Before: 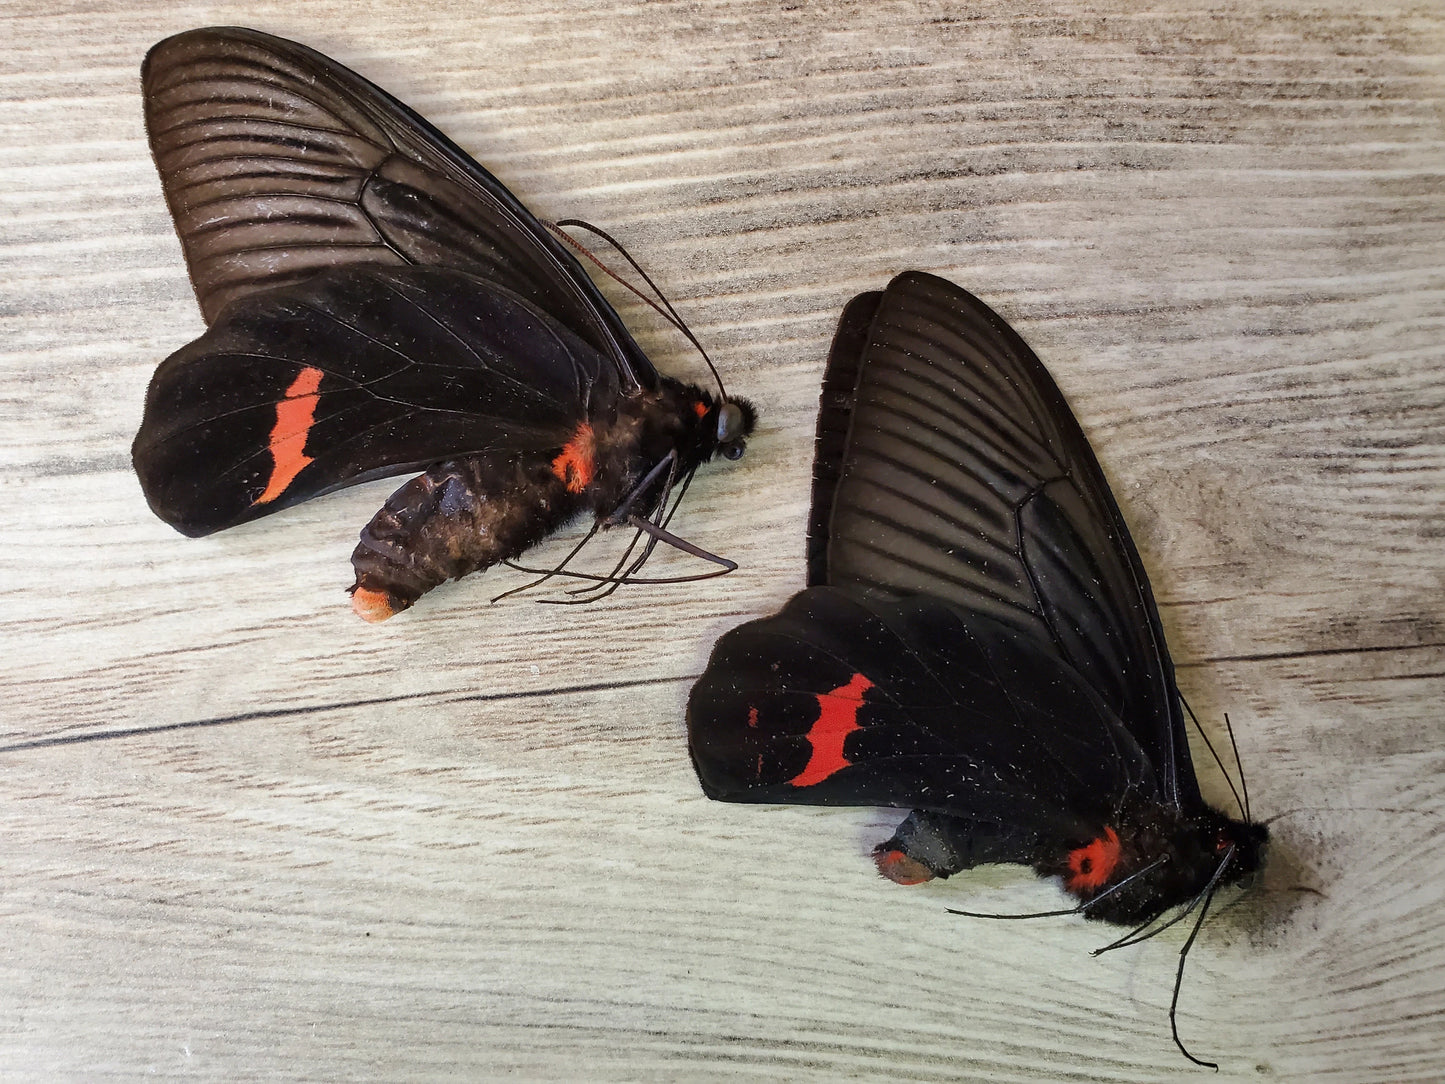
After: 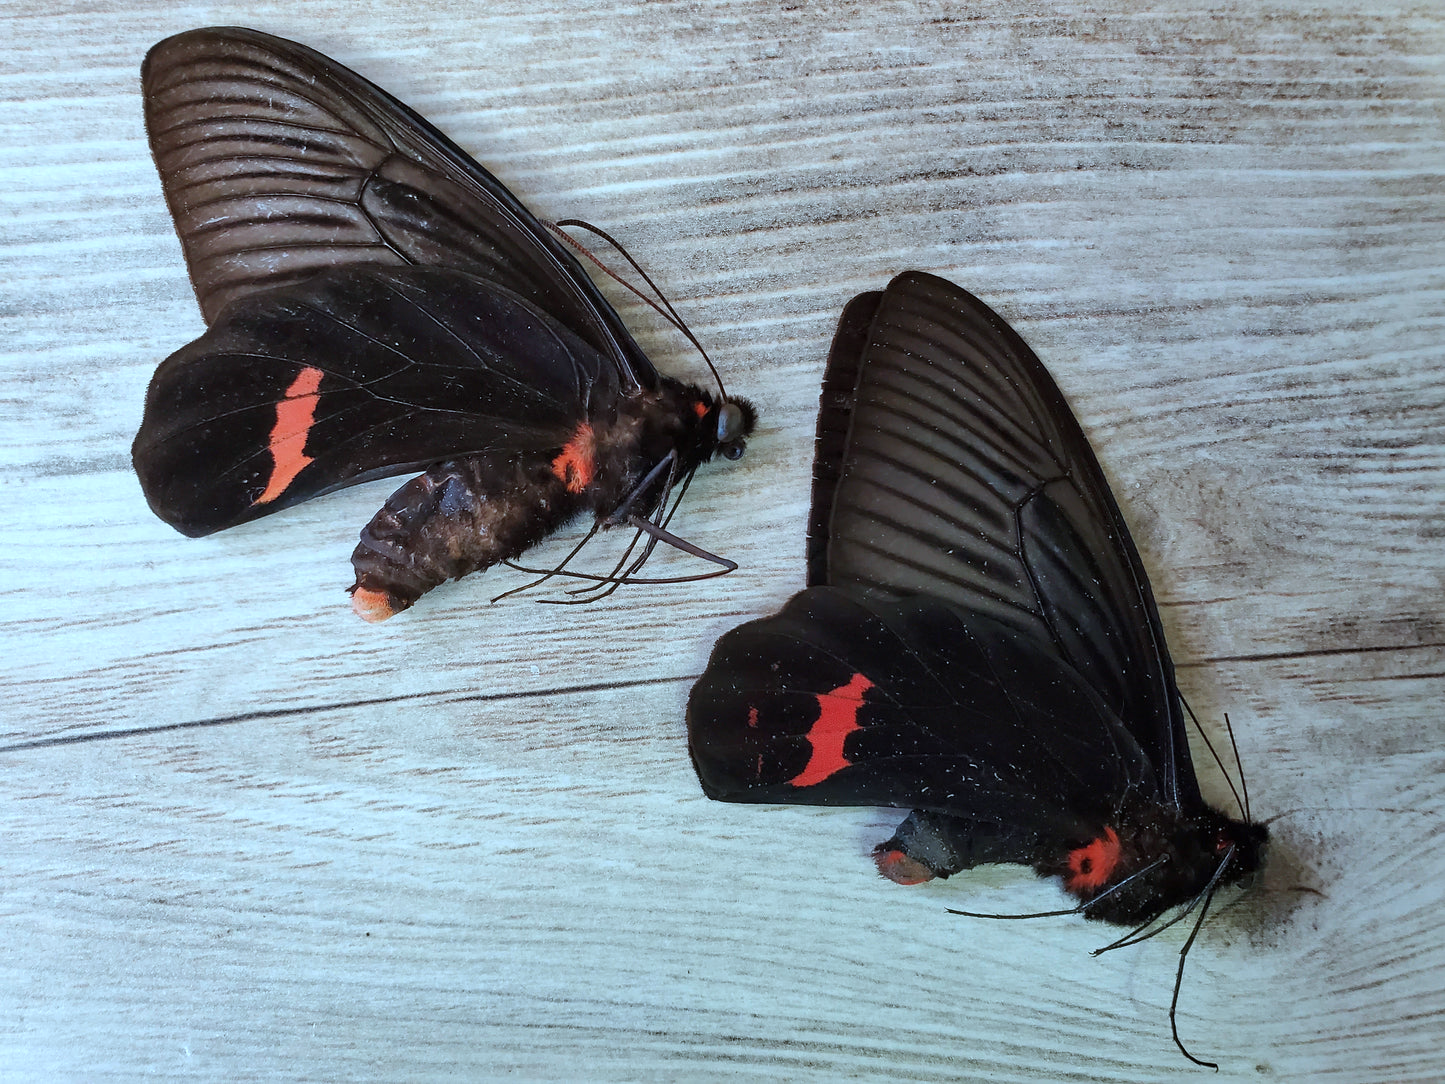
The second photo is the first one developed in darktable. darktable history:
vignetting: fall-off start 100%, brightness 0.05, saturation 0
color correction: highlights a* -9.73, highlights b* -21.22
